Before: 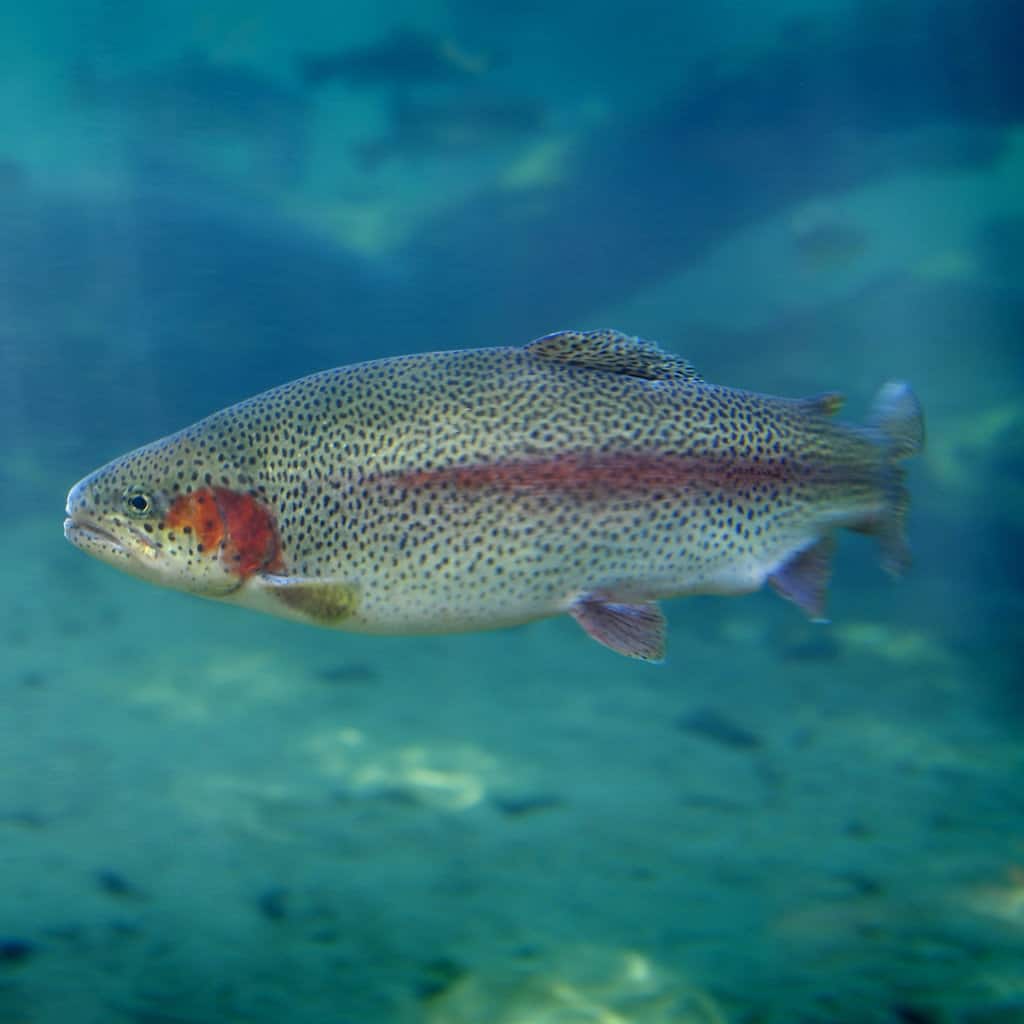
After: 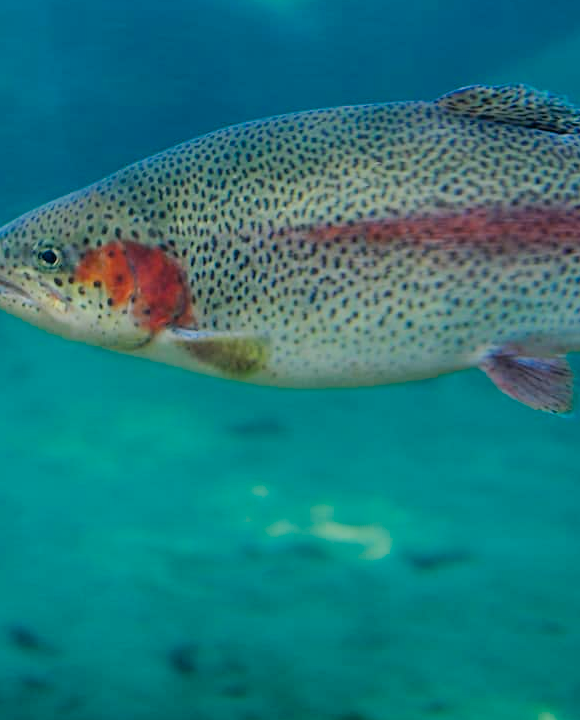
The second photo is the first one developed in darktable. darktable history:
crop: left 8.826%, top 24.05%, right 34.468%, bottom 4.667%
filmic rgb: black relative exposure -7.65 EV, white relative exposure 4.56 EV, hardness 3.61, iterations of high-quality reconstruction 0
exposure: exposure -0.045 EV, compensate highlight preservation false
